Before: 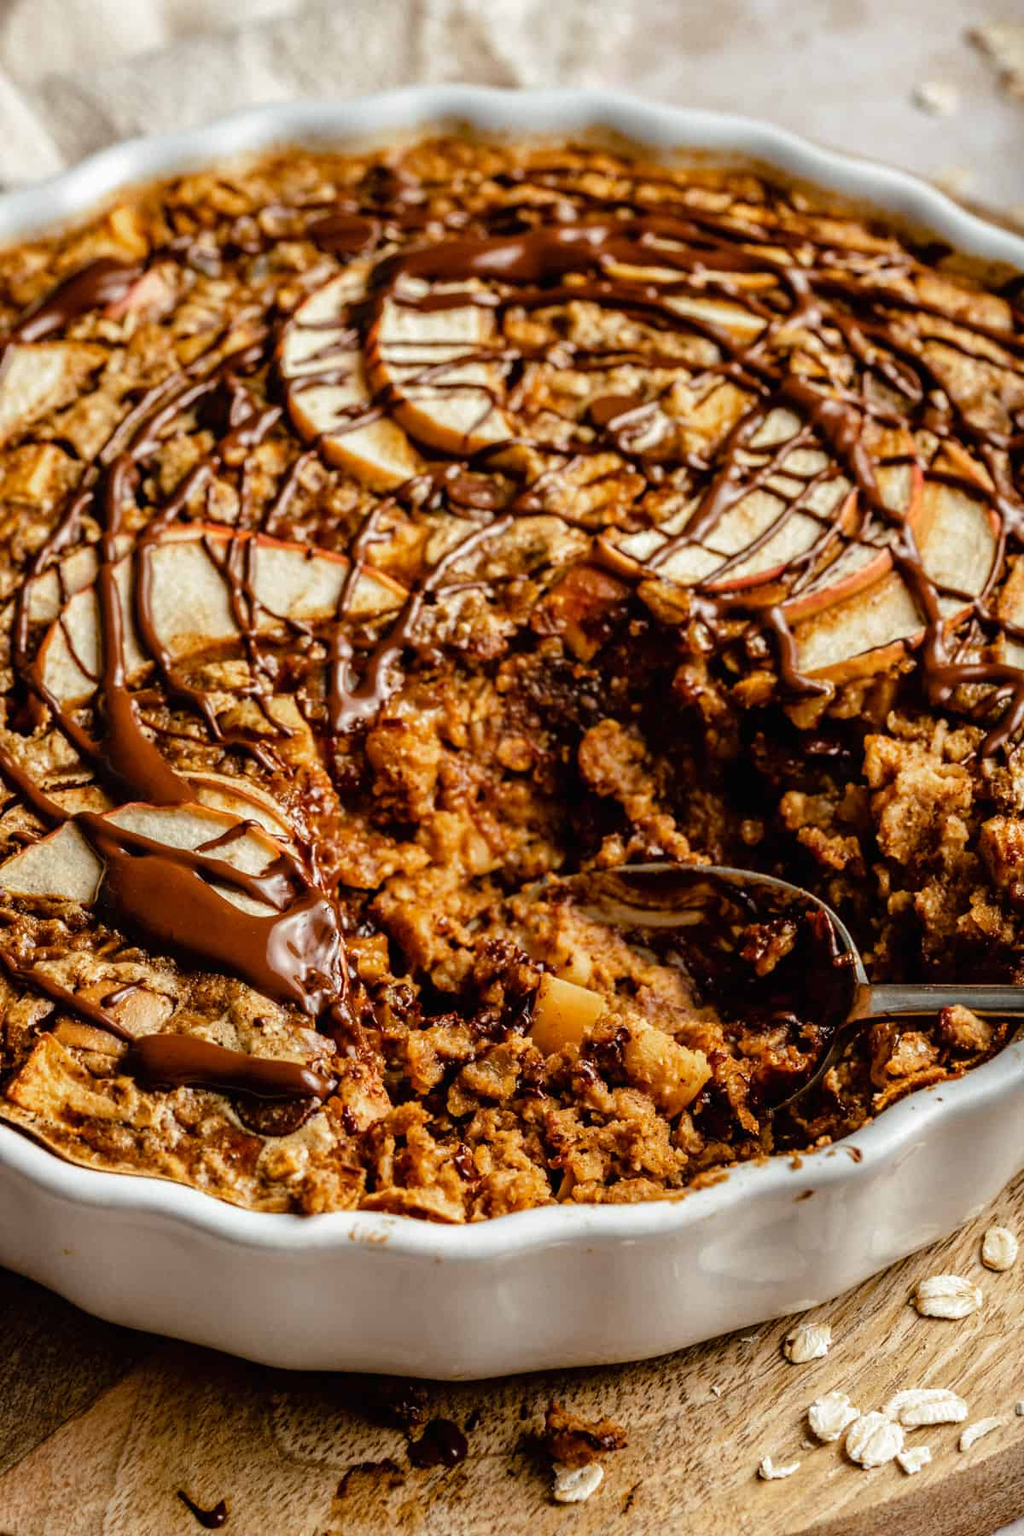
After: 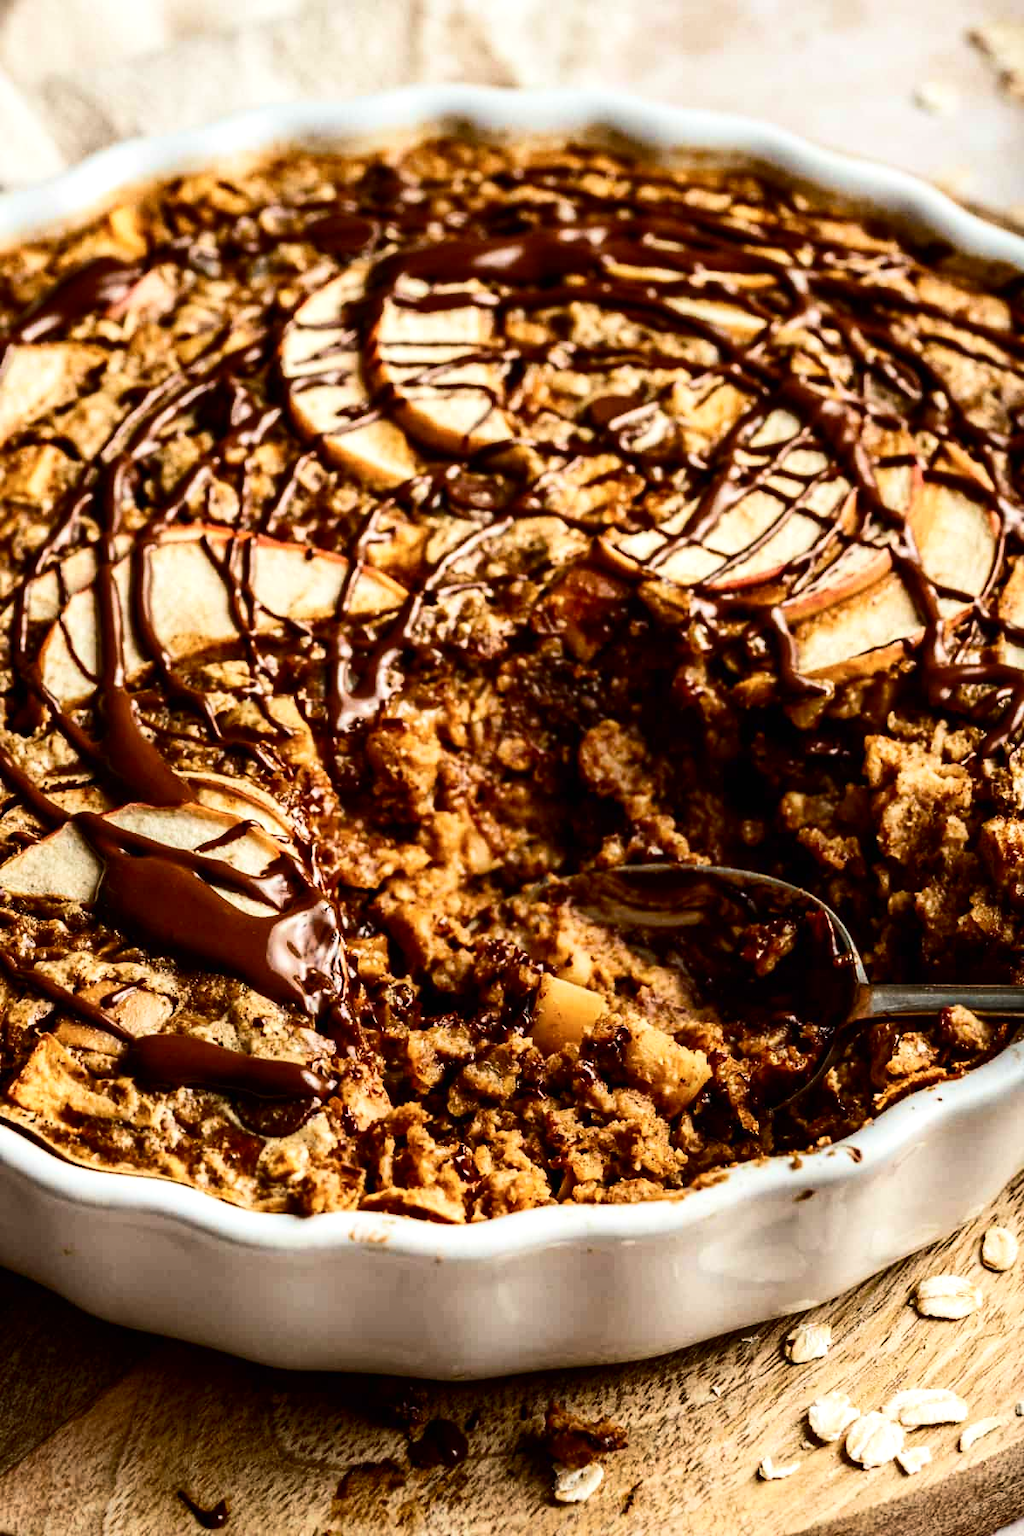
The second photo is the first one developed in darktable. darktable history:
velvia: strength 30%
contrast brightness saturation: contrast 0.28
tone equalizer: -8 EV -0.001 EV, -7 EV 0.001 EV, -6 EV -0.002 EV, -5 EV -0.003 EV, -4 EV -0.062 EV, -3 EV -0.222 EV, -2 EV -0.267 EV, -1 EV 0.105 EV, +0 EV 0.303 EV
